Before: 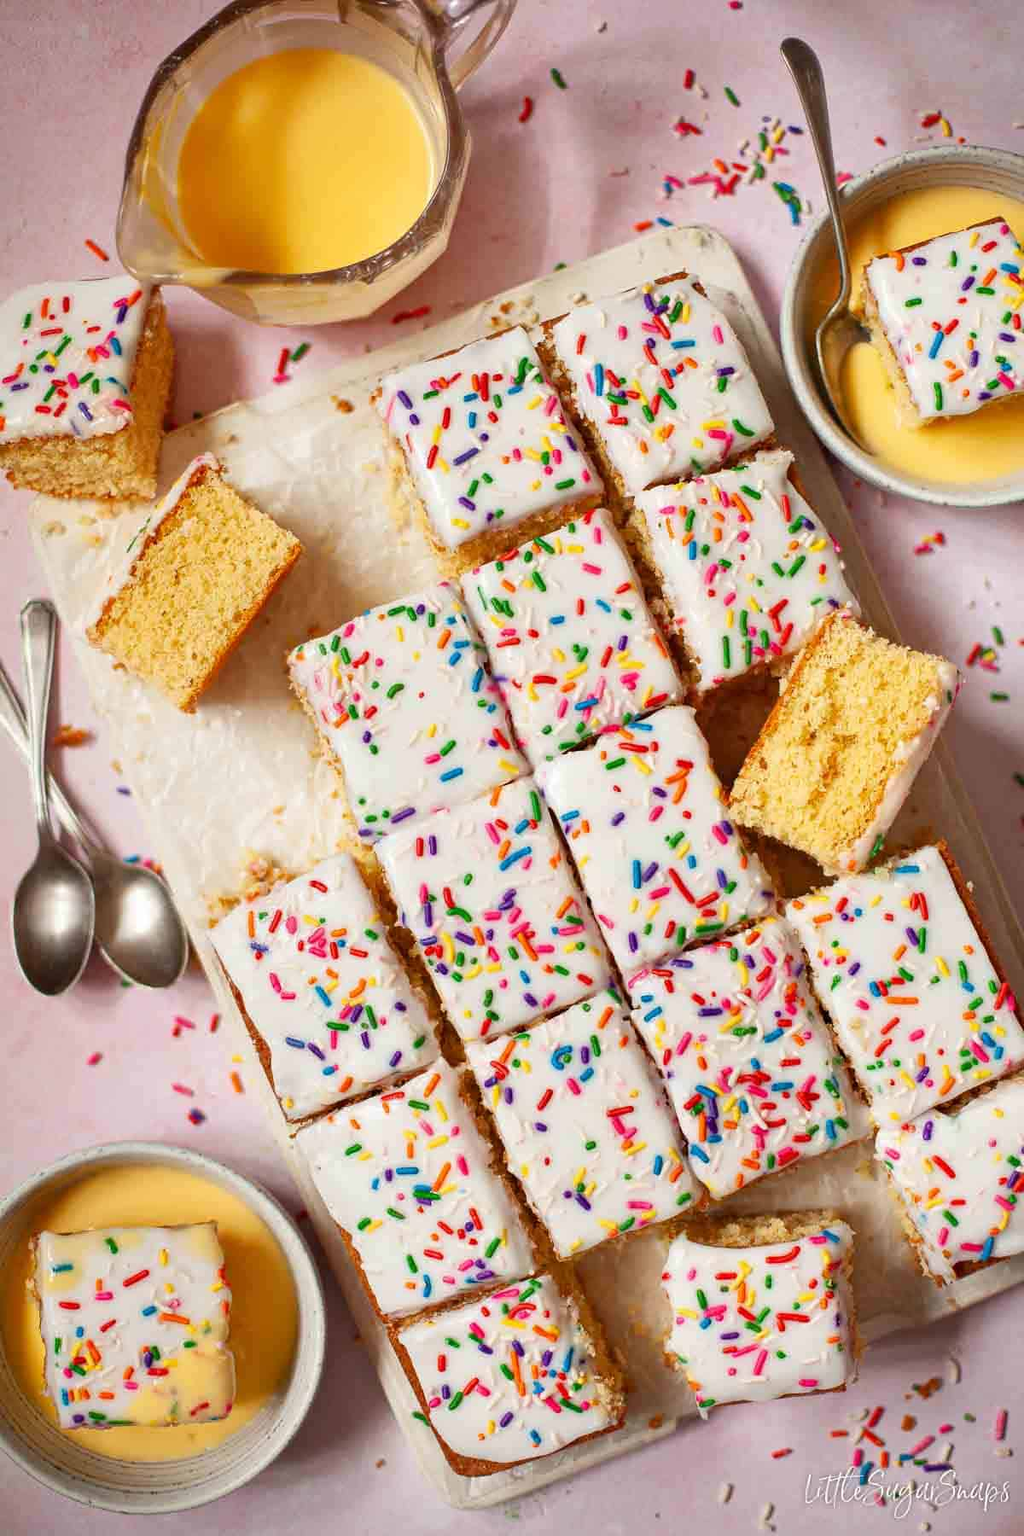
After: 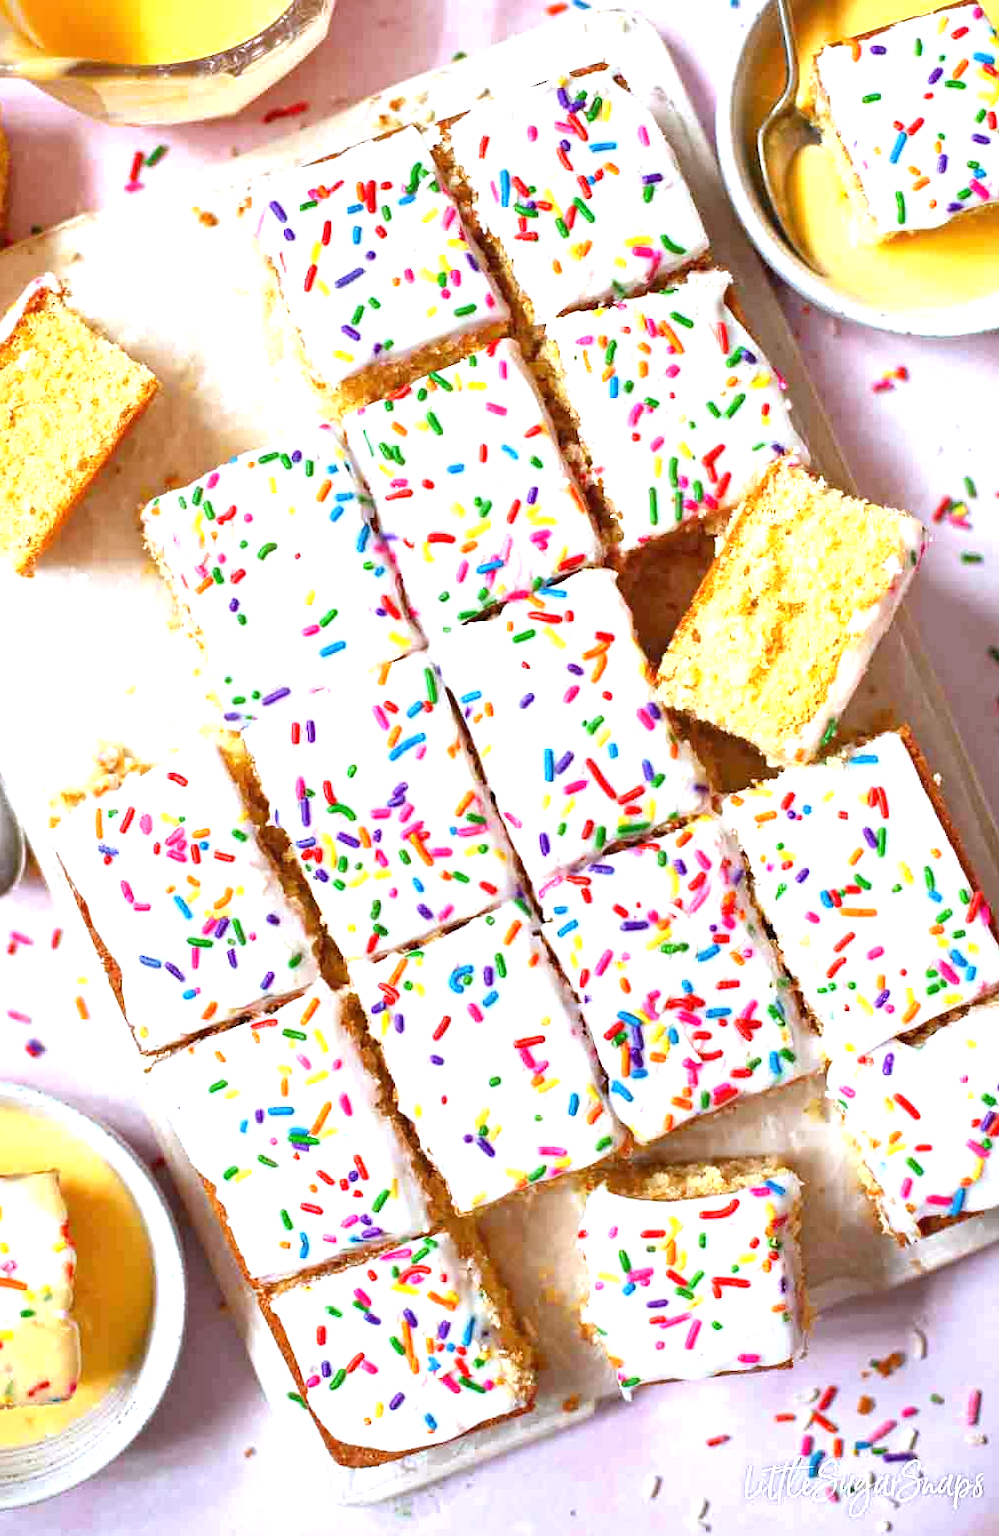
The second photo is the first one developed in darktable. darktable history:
crop: left 16.315%, top 14.246%
white balance: red 0.926, green 1.003, blue 1.133
exposure: black level correction 0, exposure 1.1 EV, compensate exposure bias true, compensate highlight preservation false
